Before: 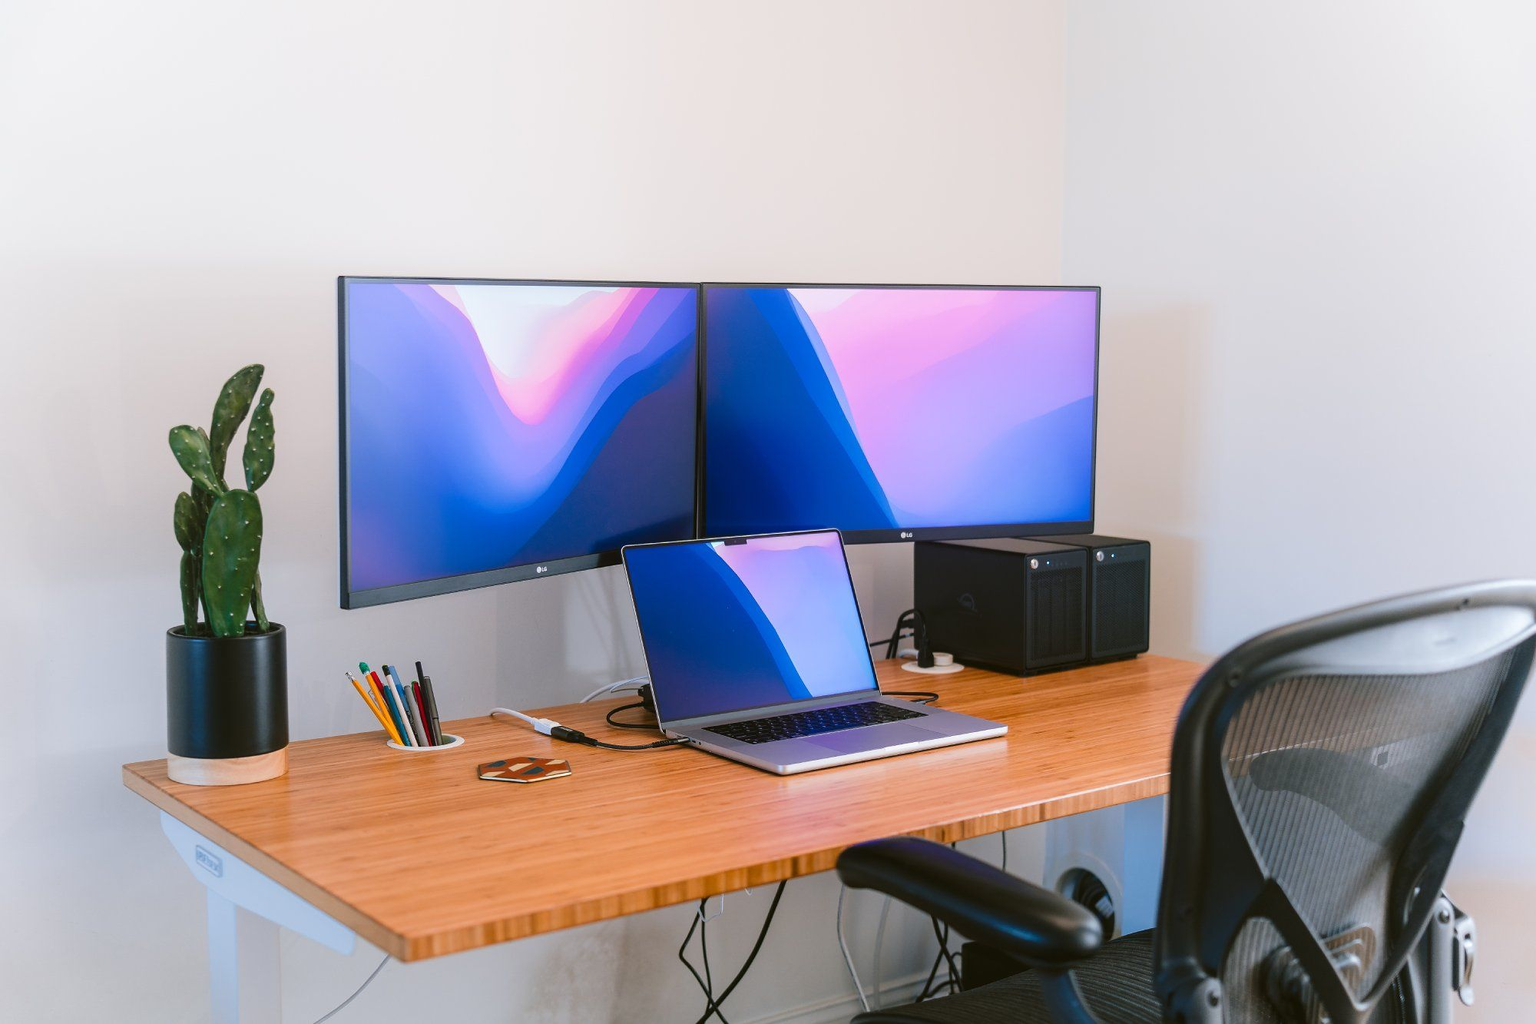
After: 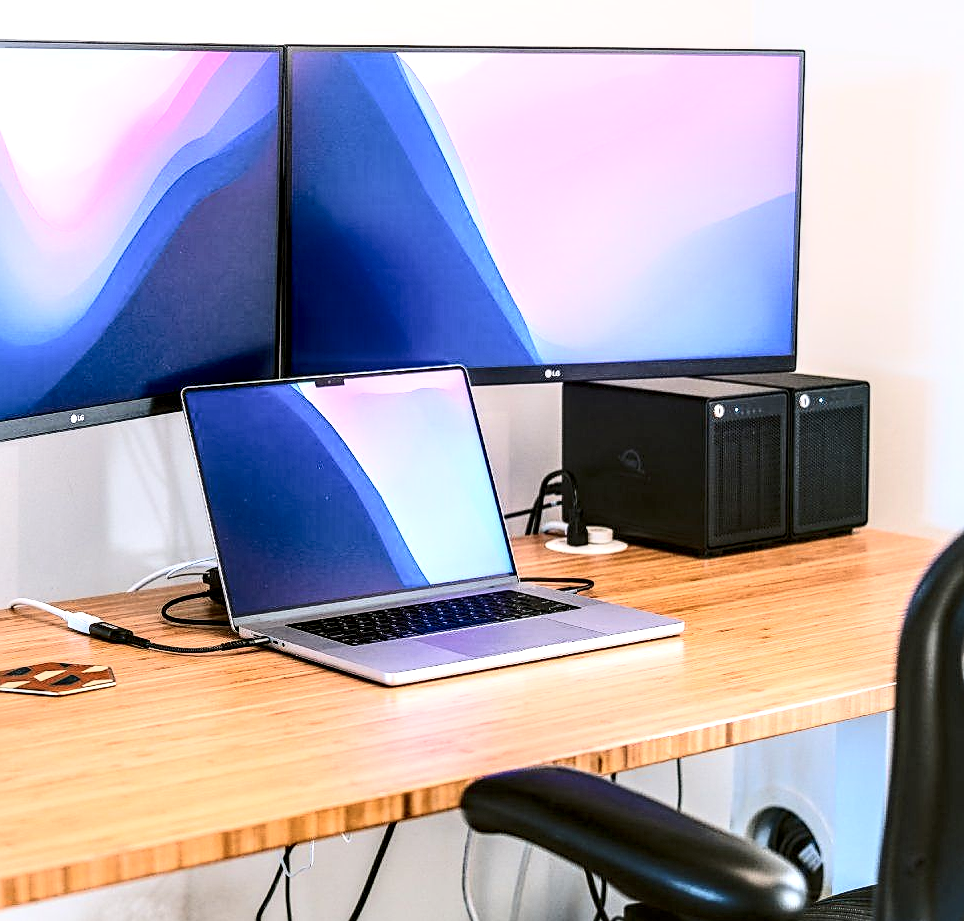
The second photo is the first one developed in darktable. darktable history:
local contrast: highlights 65%, shadows 54%, detail 169%, midtone range 0.521
crop: left 31.403%, top 24.279%, right 20.382%, bottom 6.566%
sharpen: on, module defaults
tone curve: curves: ch0 [(0, 0) (0.003, 0.003) (0.011, 0.013) (0.025, 0.029) (0.044, 0.052) (0.069, 0.082) (0.1, 0.118) (0.136, 0.161) (0.177, 0.21) (0.224, 0.27) (0.277, 0.38) (0.335, 0.49) (0.399, 0.594) (0.468, 0.692) (0.543, 0.794) (0.623, 0.857) (0.709, 0.919) (0.801, 0.955) (0.898, 0.978) (1, 1)], color space Lab, independent channels, preserve colors none
